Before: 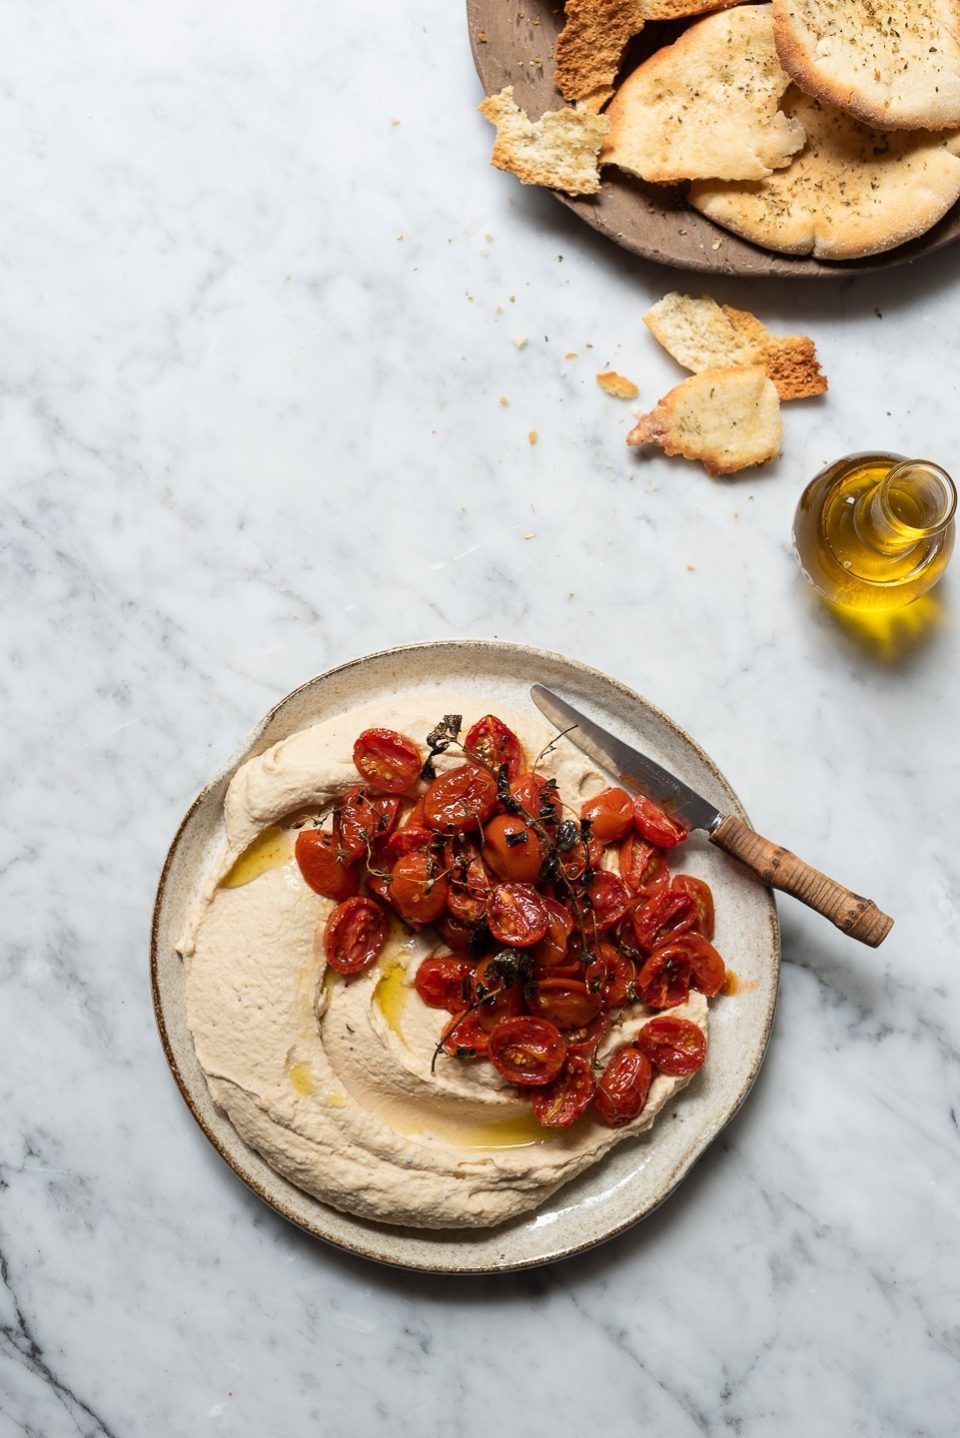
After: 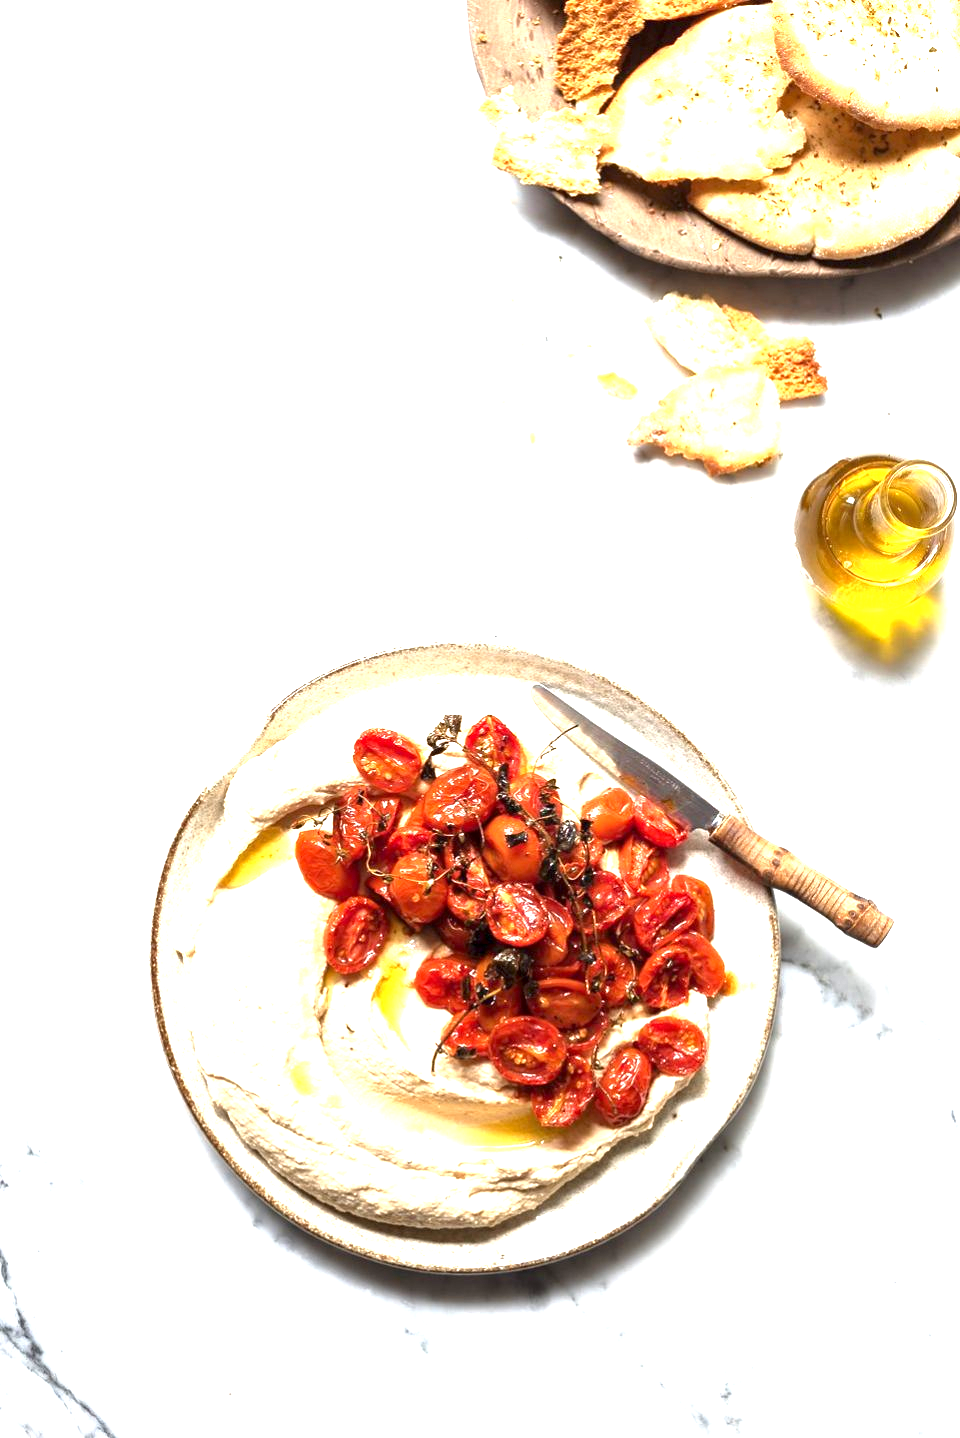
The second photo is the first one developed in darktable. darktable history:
exposure: black level correction 0, exposure 1.675 EV, compensate exposure bias true, compensate highlight preservation false
local contrast: mode bilateral grid, contrast 20, coarseness 50, detail 130%, midtone range 0.2
